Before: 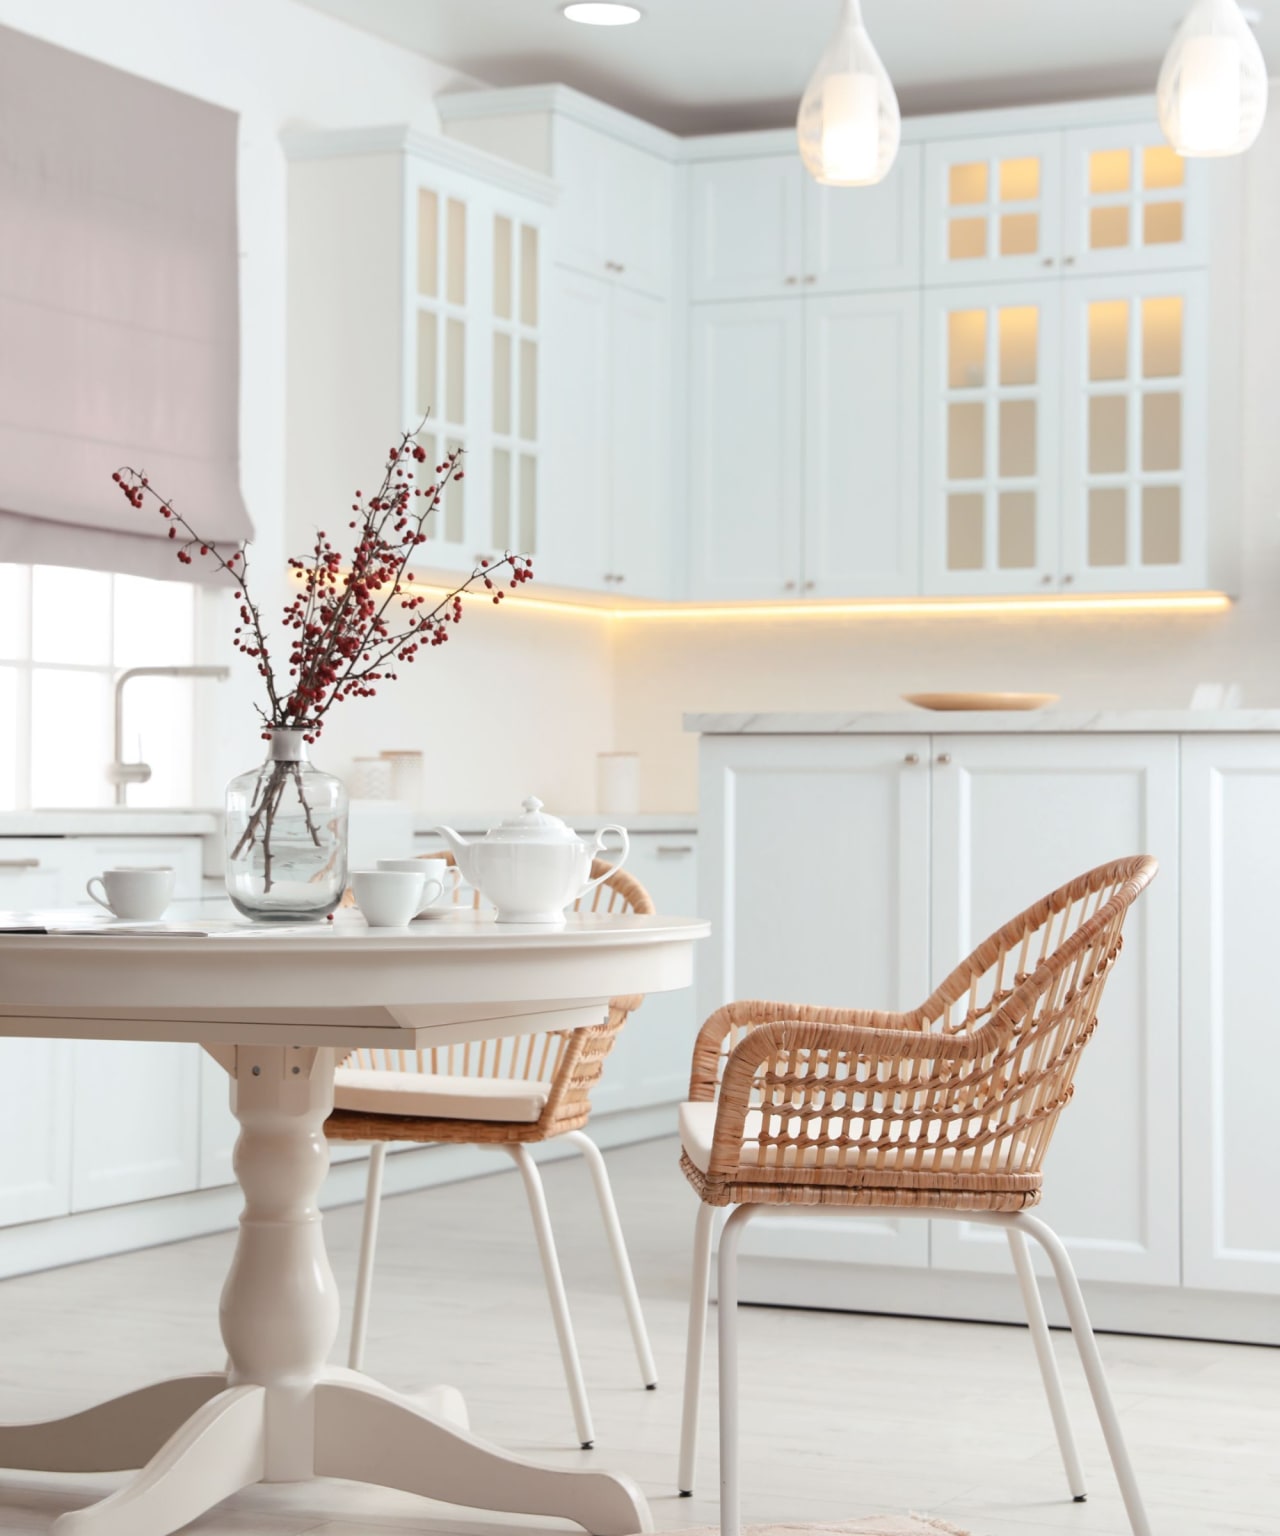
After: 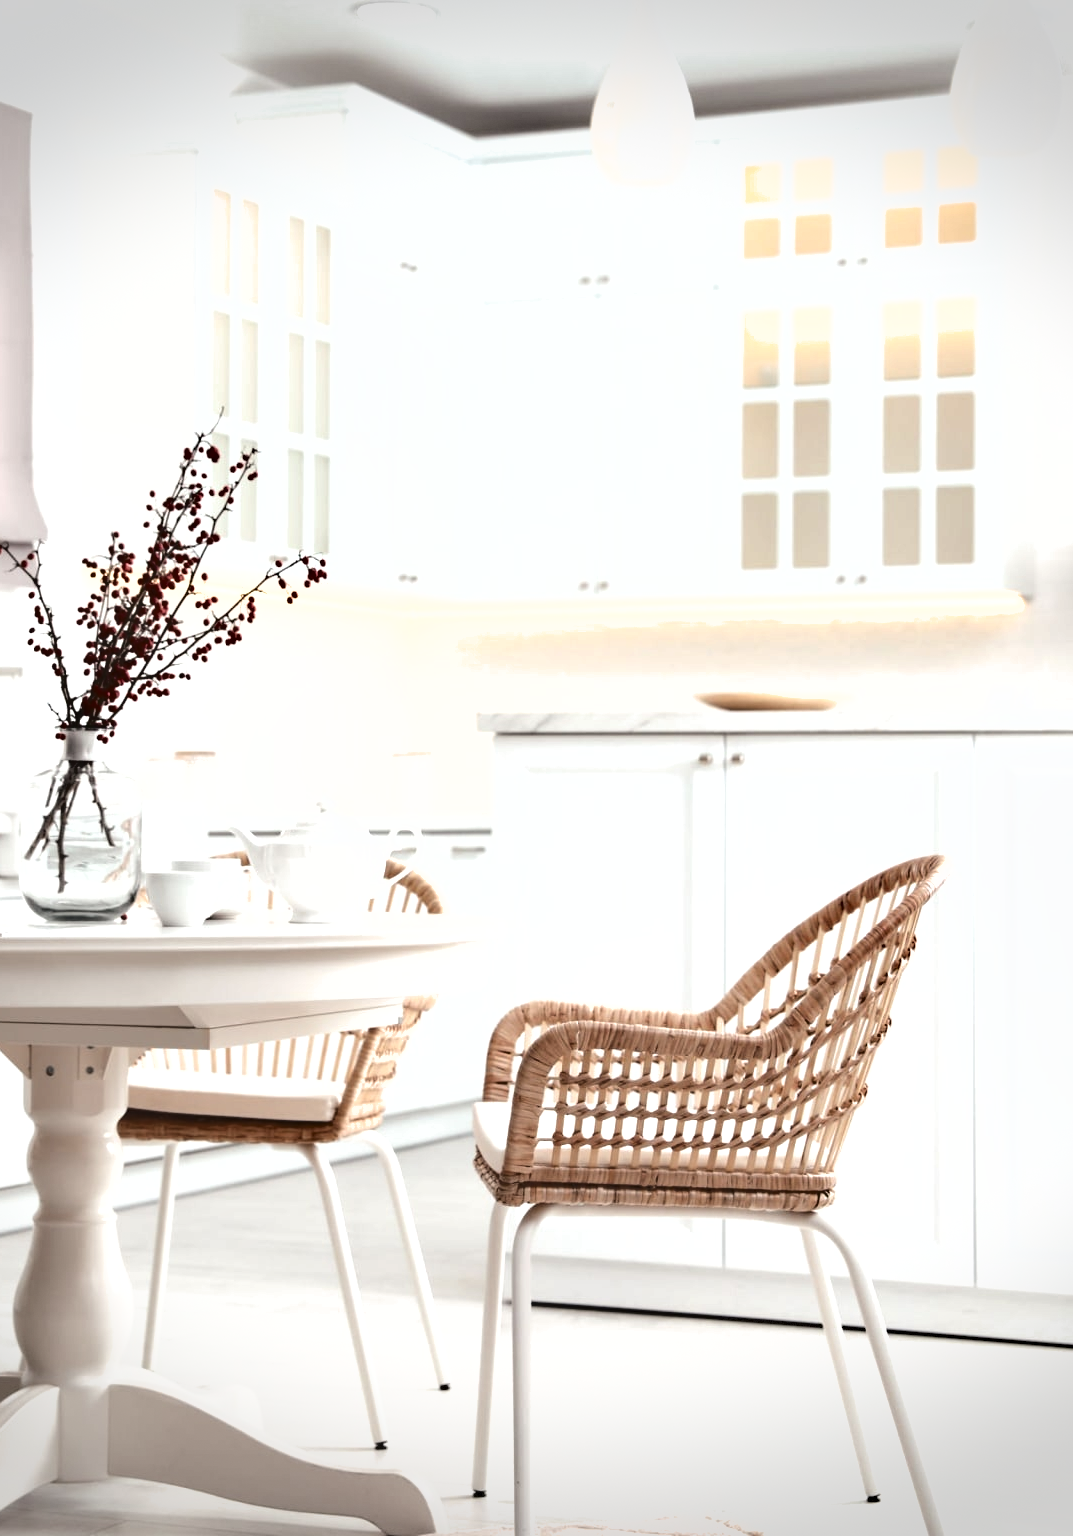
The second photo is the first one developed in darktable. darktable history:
crop: left 16.135%
exposure: black level correction 0, exposure 0.693 EV, compensate exposure bias true, compensate highlight preservation false
contrast brightness saturation: brightness 0.187, saturation -0.512
color correction: highlights b* 0.033, saturation 1.27
shadows and highlights: low approximation 0.01, soften with gaussian
sharpen: radius 5.333, amount 0.309, threshold 26.015
vignetting: fall-off start 88.33%, fall-off radius 43.32%, brightness -0.37, saturation 0.017, width/height ratio 1.157, dithering 8-bit output, unbound false
